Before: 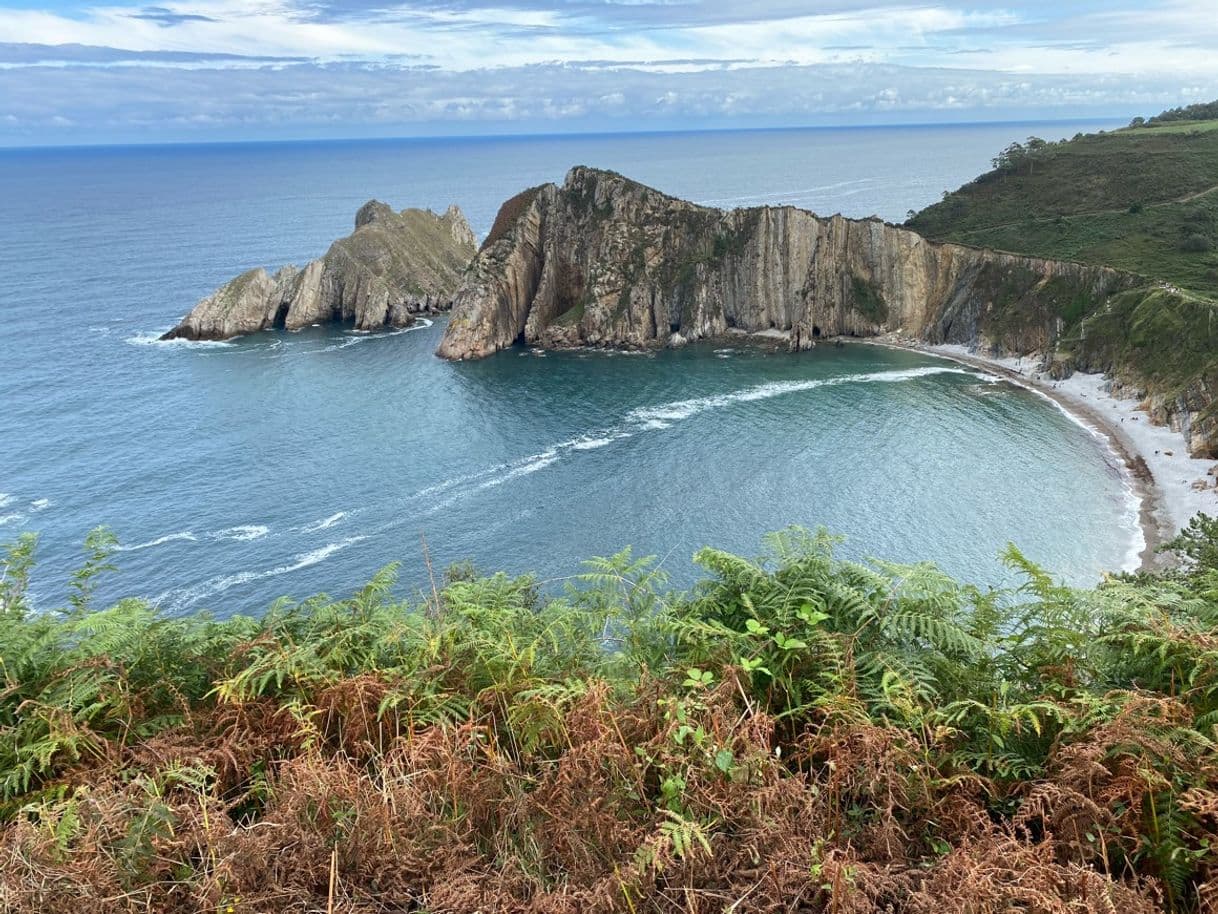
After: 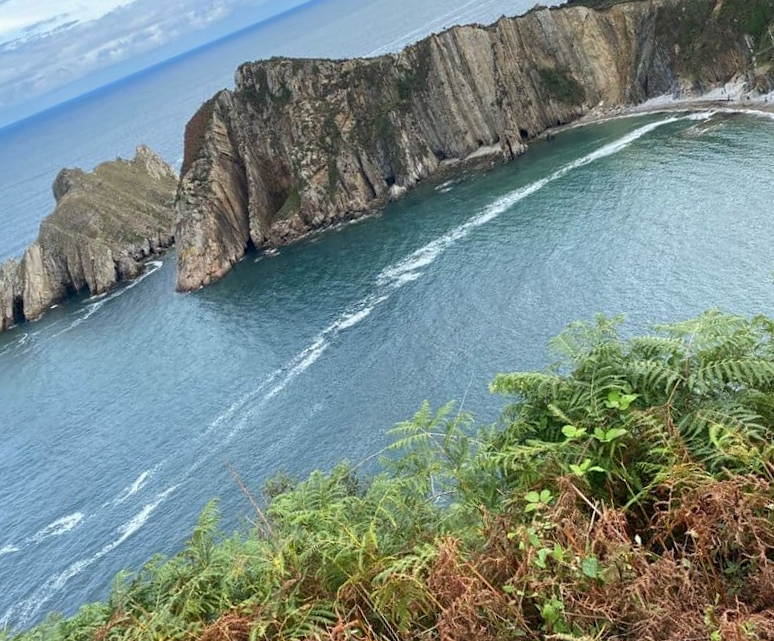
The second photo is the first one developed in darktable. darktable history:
crop and rotate: angle 20.89°, left 6.719%, right 3.642%, bottom 1.129%
